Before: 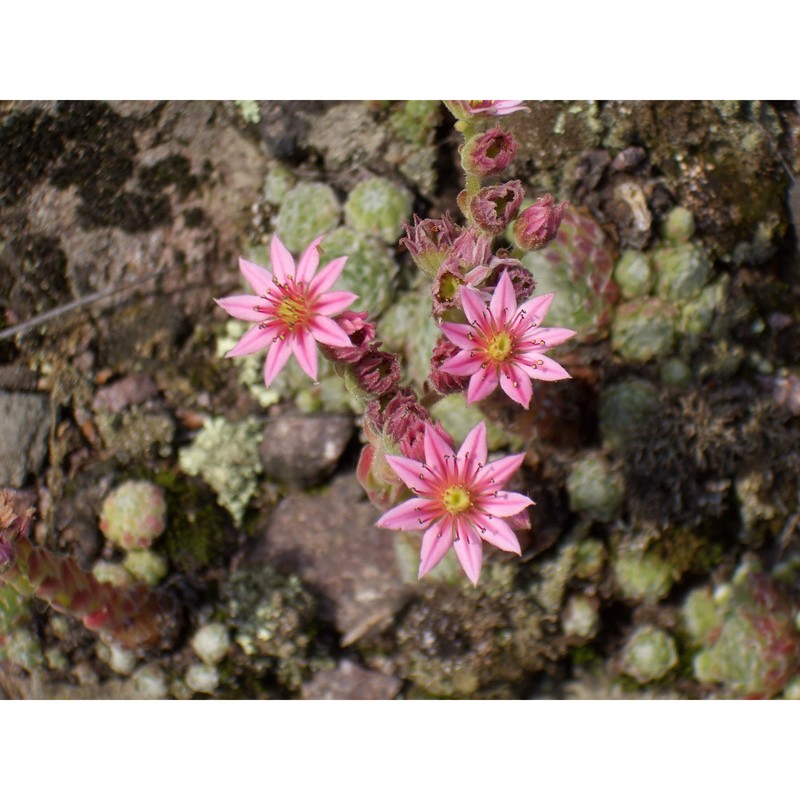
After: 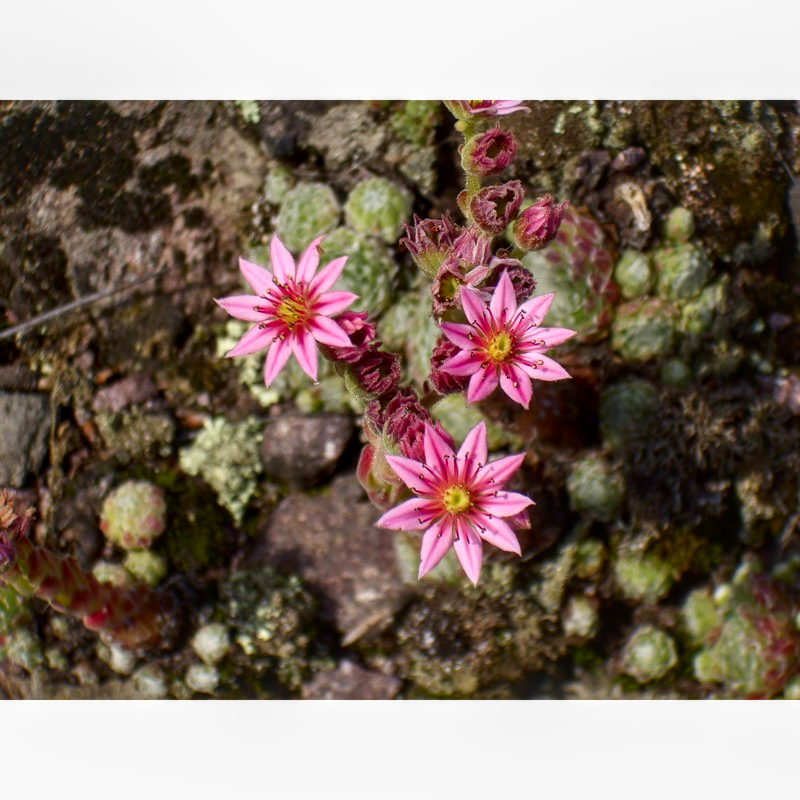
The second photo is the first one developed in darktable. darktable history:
contrast brightness saturation: contrast 0.124, brightness -0.123, saturation 0.197
local contrast: on, module defaults
